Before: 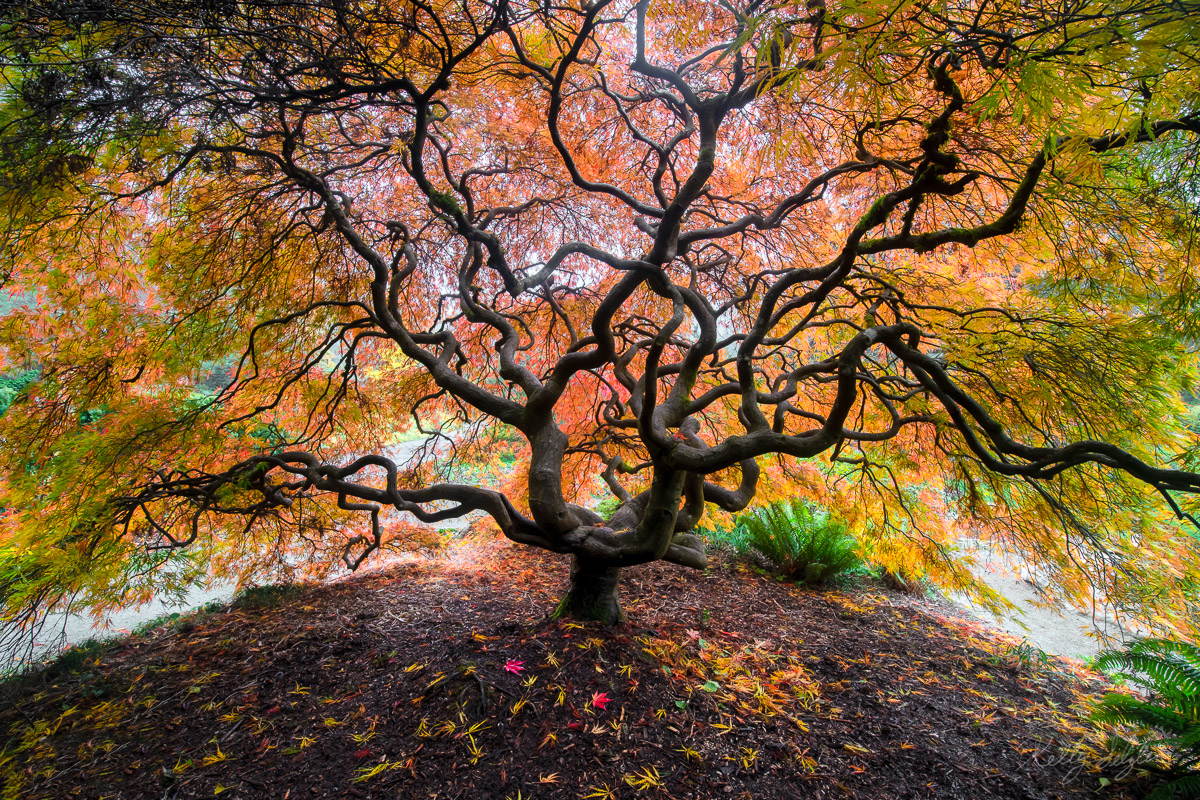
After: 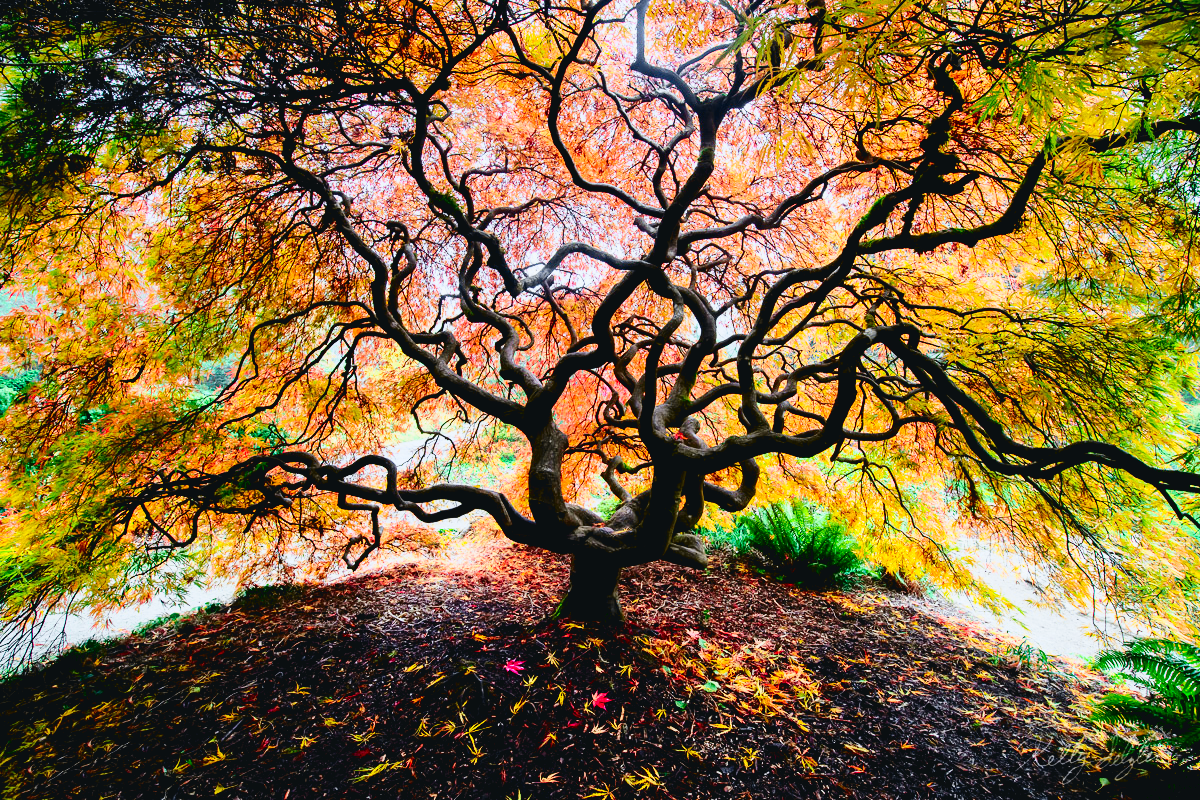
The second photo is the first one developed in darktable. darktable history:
tone curve: curves: ch0 [(0, 0.039) (0.104, 0.103) (0.273, 0.267) (0.448, 0.487) (0.704, 0.761) (0.886, 0.922) (0.994, 0.971)]; ch1 [(0, 0) (0.335, 0.298) (0.446, 0.413) (0.485, 0.487) (0.515, 0.503) (0.566, 0.563) (0.641, 0.655) (1, 1)]; ch2 [(0, 0) (0.314, 0.301) (0.421, 0.411) (0.502, 0.494) (0.528, 0.54) (0.557, 0.559) (0.612, 0.605) (0.722, 0.686) (1, 1)], color space Lab, independent channels, preserve colors none
exposure: black level correction 0.016, exposure -0.009 EV, compensate highlight preservation false
base curve: curves: ch0 [(0, 0) (0.032, 0.025) (0.121, 0.166) (0.206, 0.329) (0.605, 0.79) (1, 1)], preserve colors none
